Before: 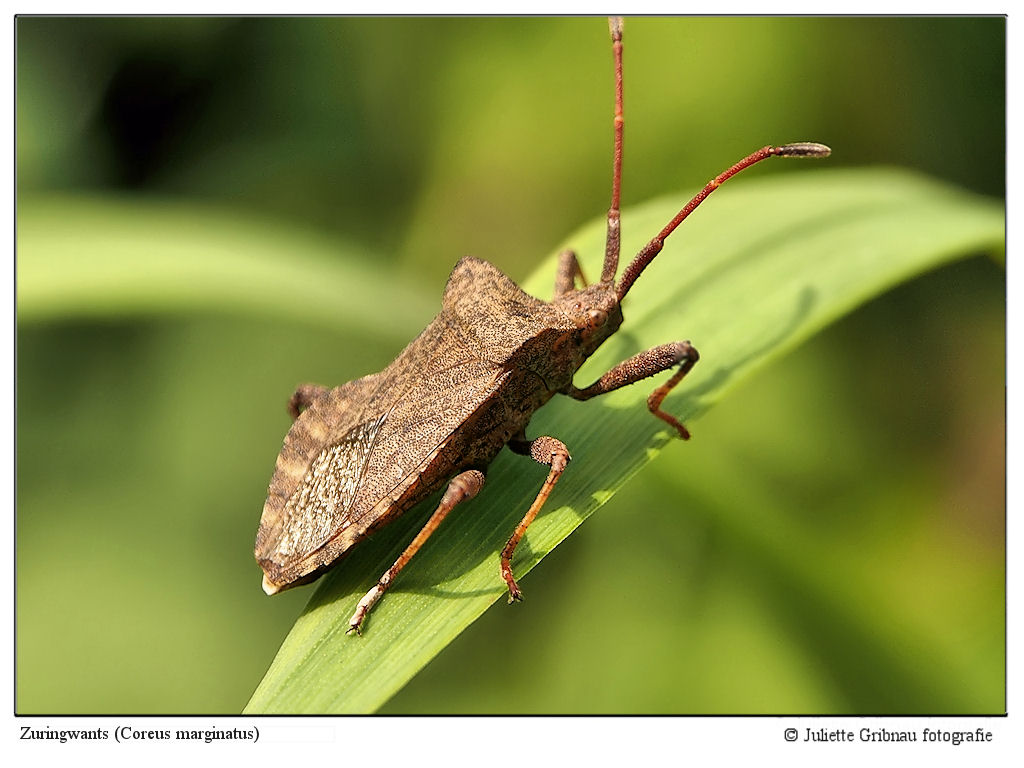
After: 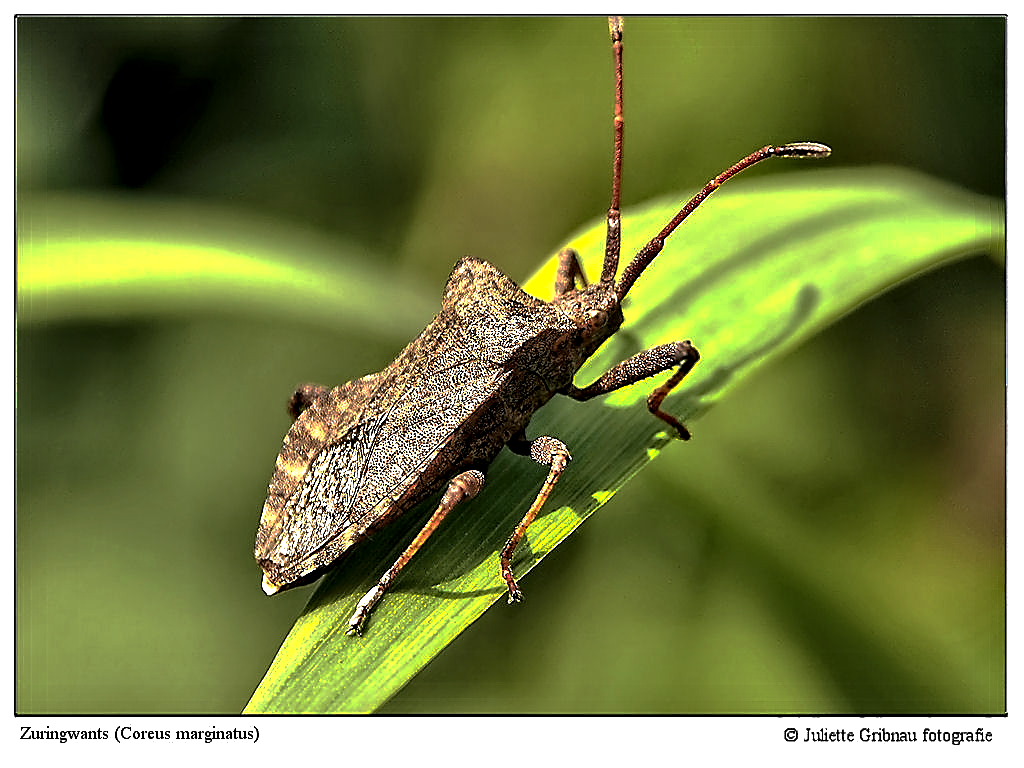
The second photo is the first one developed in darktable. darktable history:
contrast equalizer: octaves 7, y [[0.511, 0.558, 0.631, 0.632, 0.559, 0.512], [0.5 ×6], [0.507, 0.559, 0.627, 0.644, 0.647, 0.647], [0 ×6], [0 ×6]]
sharpen: radius 1.361, amount 1.25, threshold 0.709
tone equalizer: -8 EV -0.378 EV, -7 EV -0.382 EV, -6 EV -0.35 EV, -5 EV -0.242 EV, -3 EV 0.231 EV, -2 EV 0.346 EV, -1 EV 0.411 EV, +0 EV 0.393 EV, edges refinement/feathering 500, mask exposure compensation -1.57 EV, preserve details no
base curve: curves: ch0 [(0, 0) (0.841, 0.609) (1, 1)], preserve colors none
